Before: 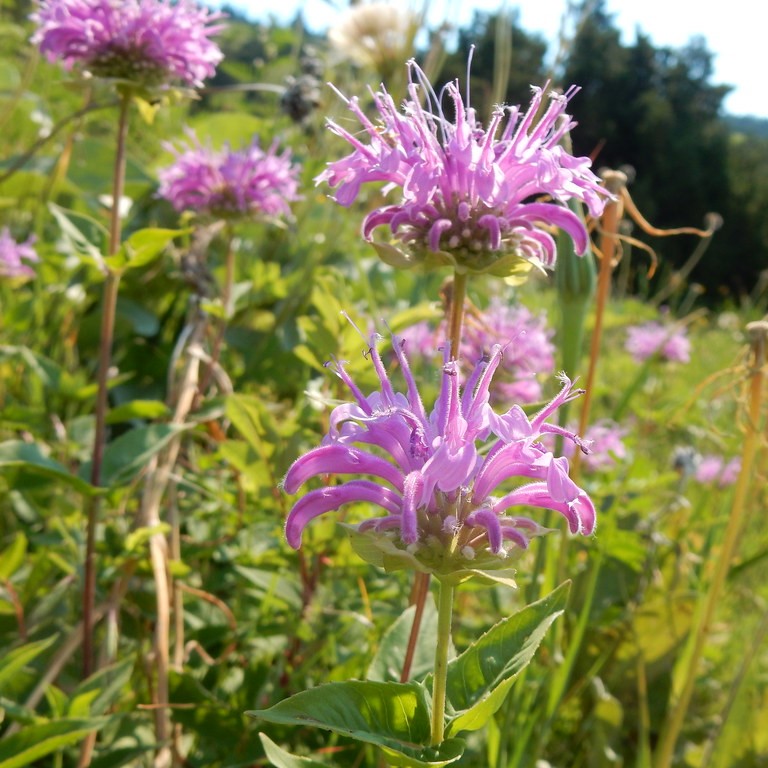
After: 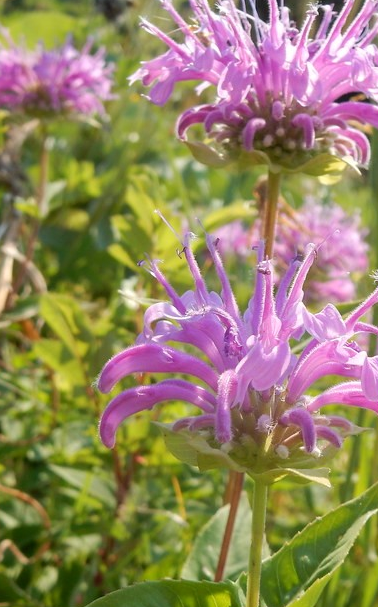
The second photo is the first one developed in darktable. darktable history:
crop and rotate: angle 0.018°, left 24.351%, top 13.252%, right 26.345%, bottom 7.65%
